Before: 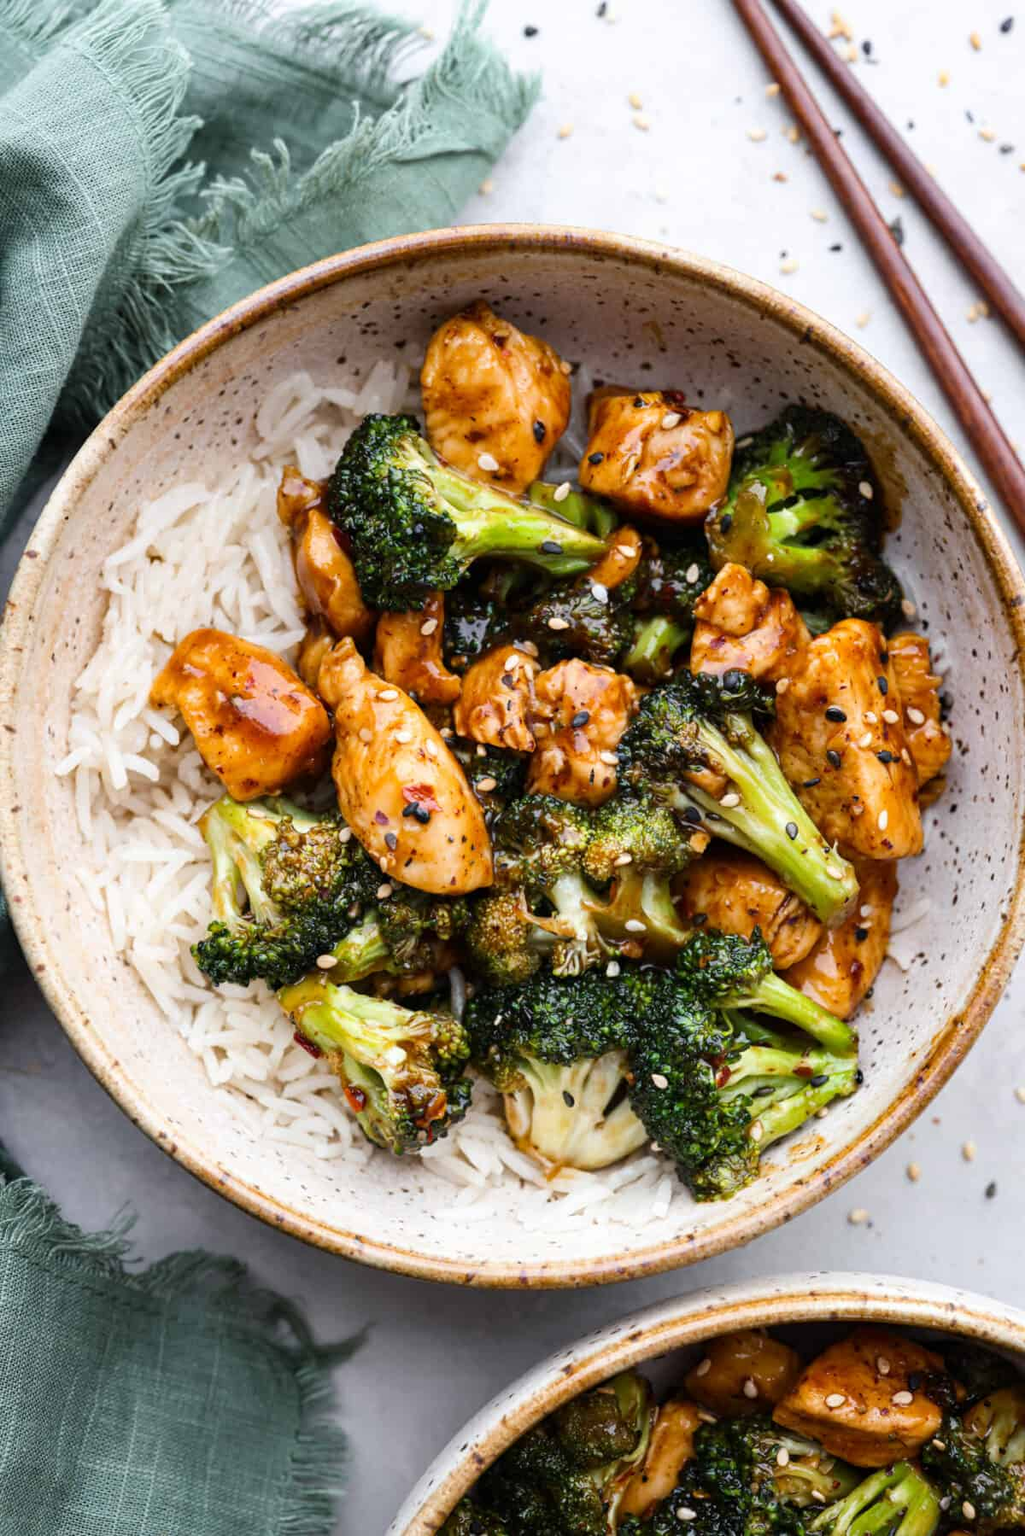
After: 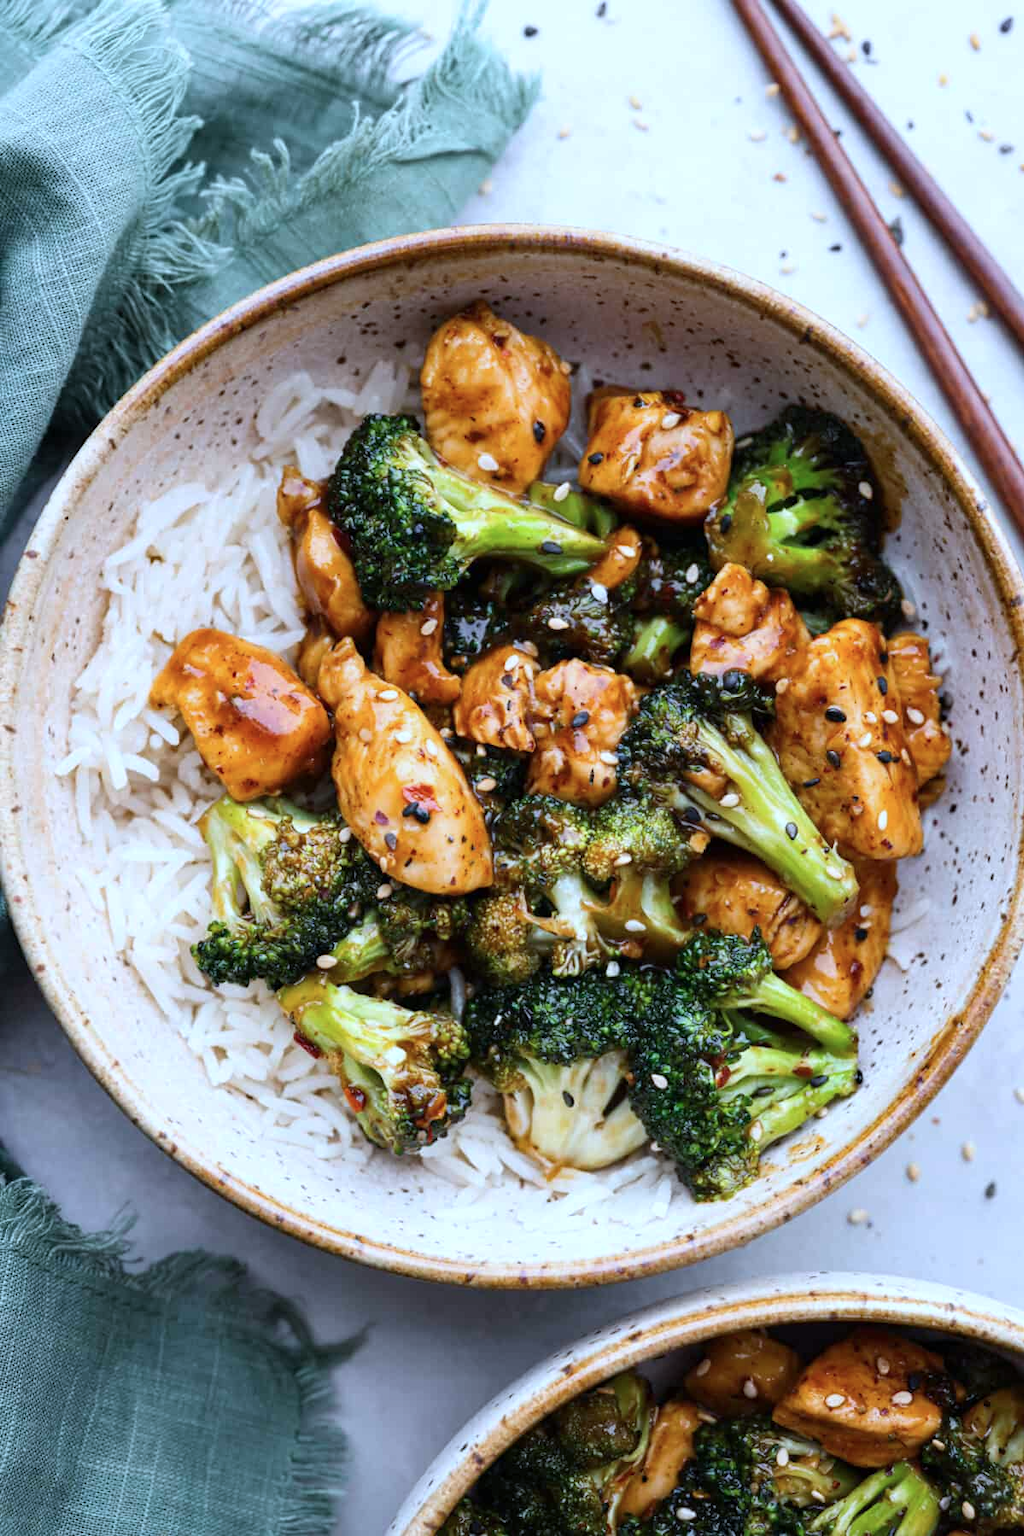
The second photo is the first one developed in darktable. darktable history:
color calibration: x 0.381, y 0.391, temperature 4087.11 K
